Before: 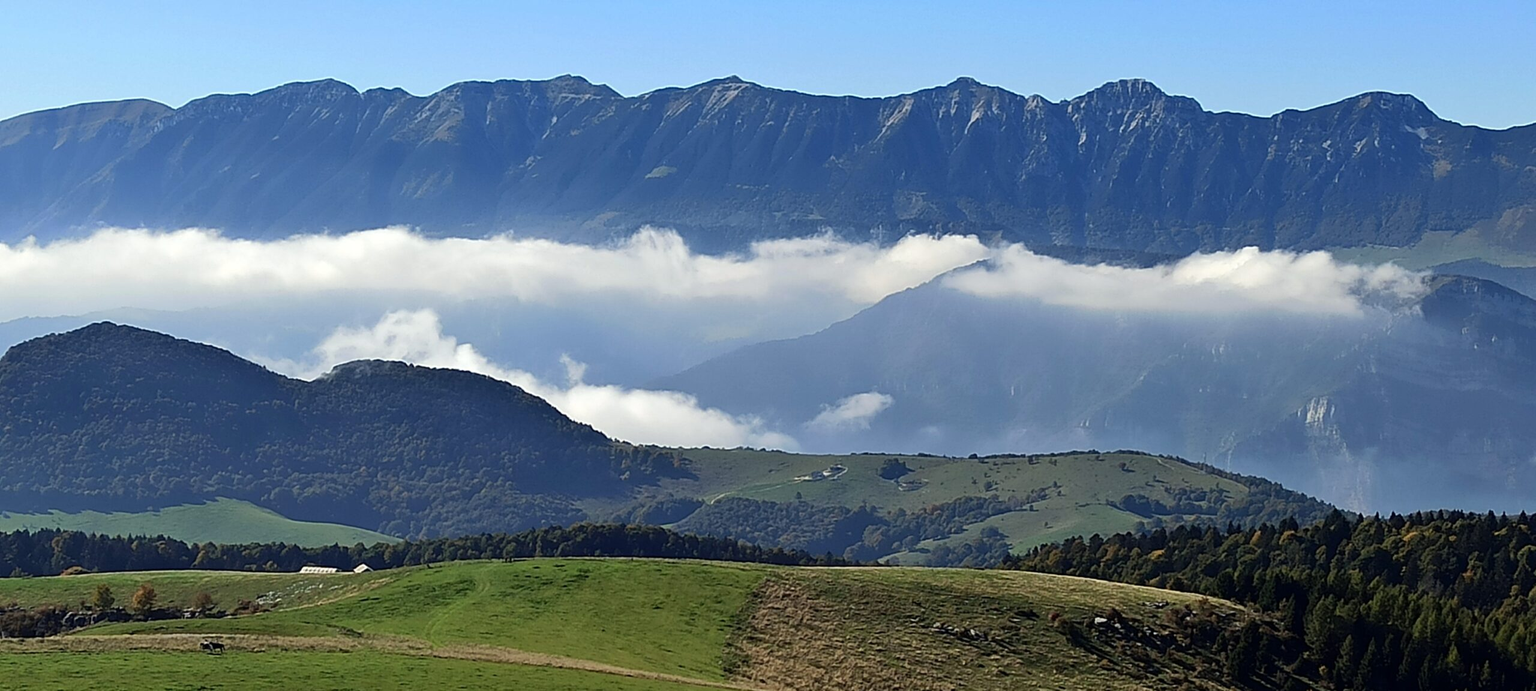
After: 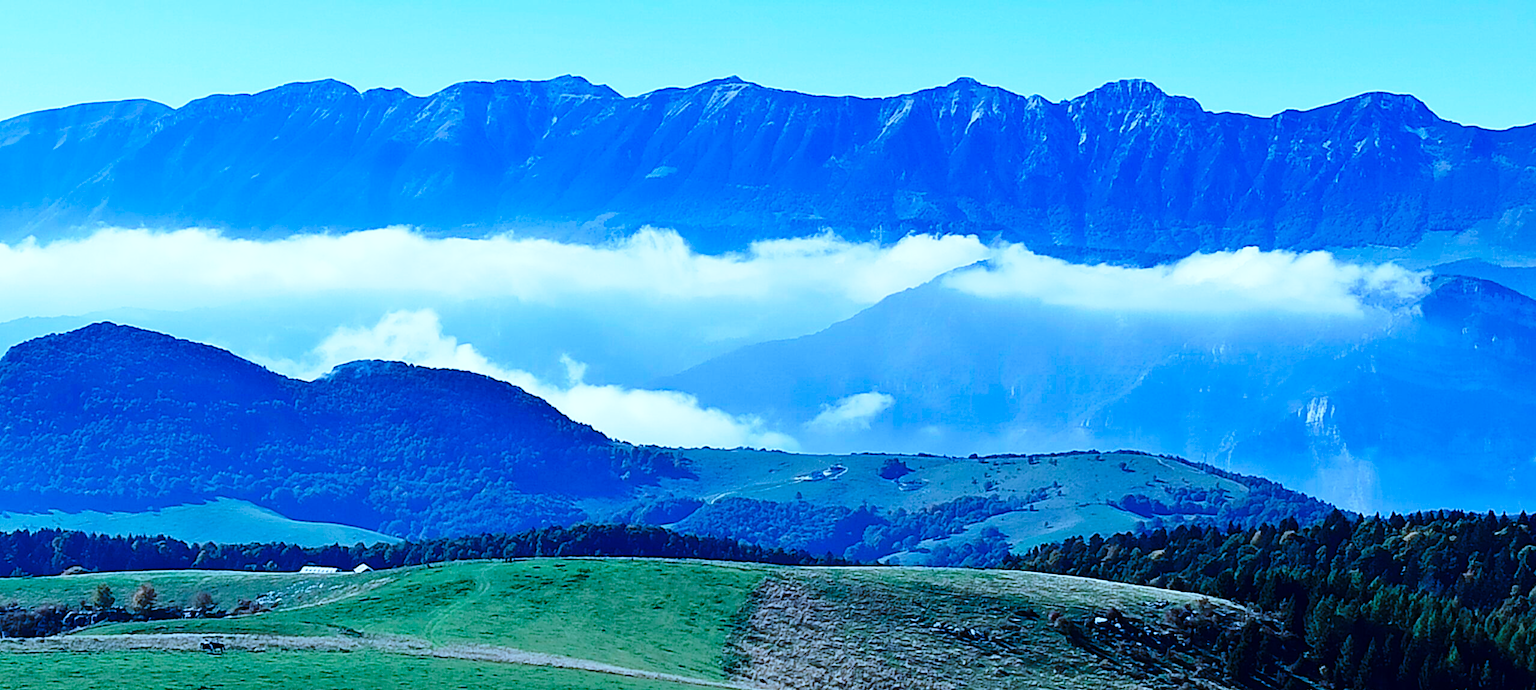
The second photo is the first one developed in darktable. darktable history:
base curve: curves: ch0 [(0, 0) (0.028, 0.03) (0.121, 0.232) (0.46, 0.748) (0.859, 0.968) (1, 1)], preserve colors none
color calibration: illuminant as shot in camera, x 0.462, y 0.419, temperature 2651.64 K
